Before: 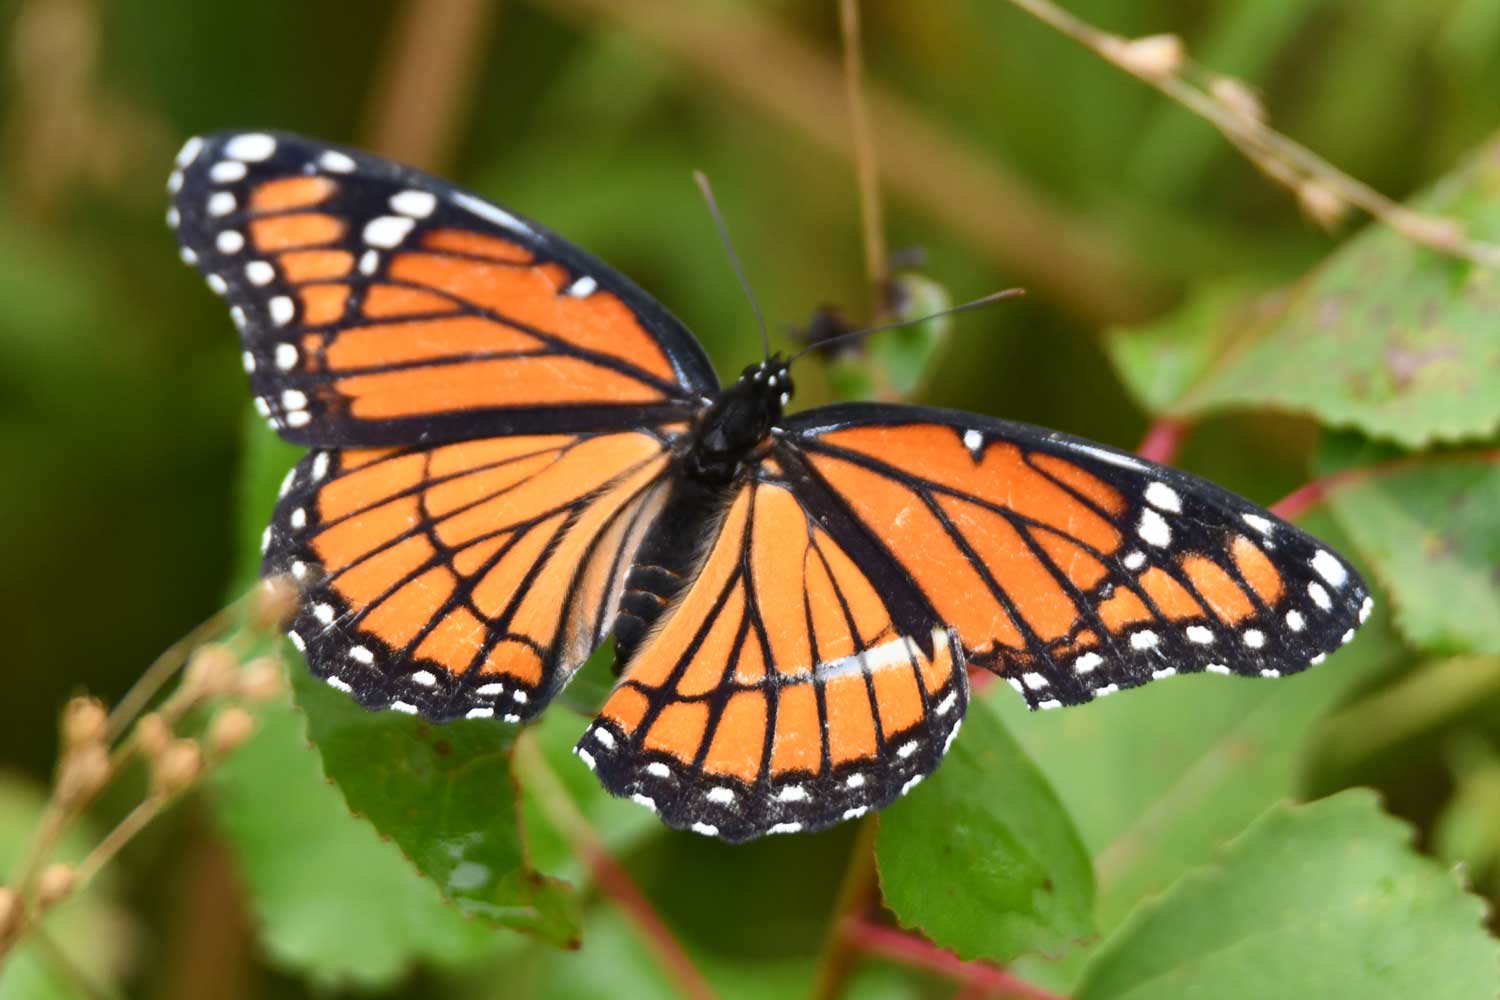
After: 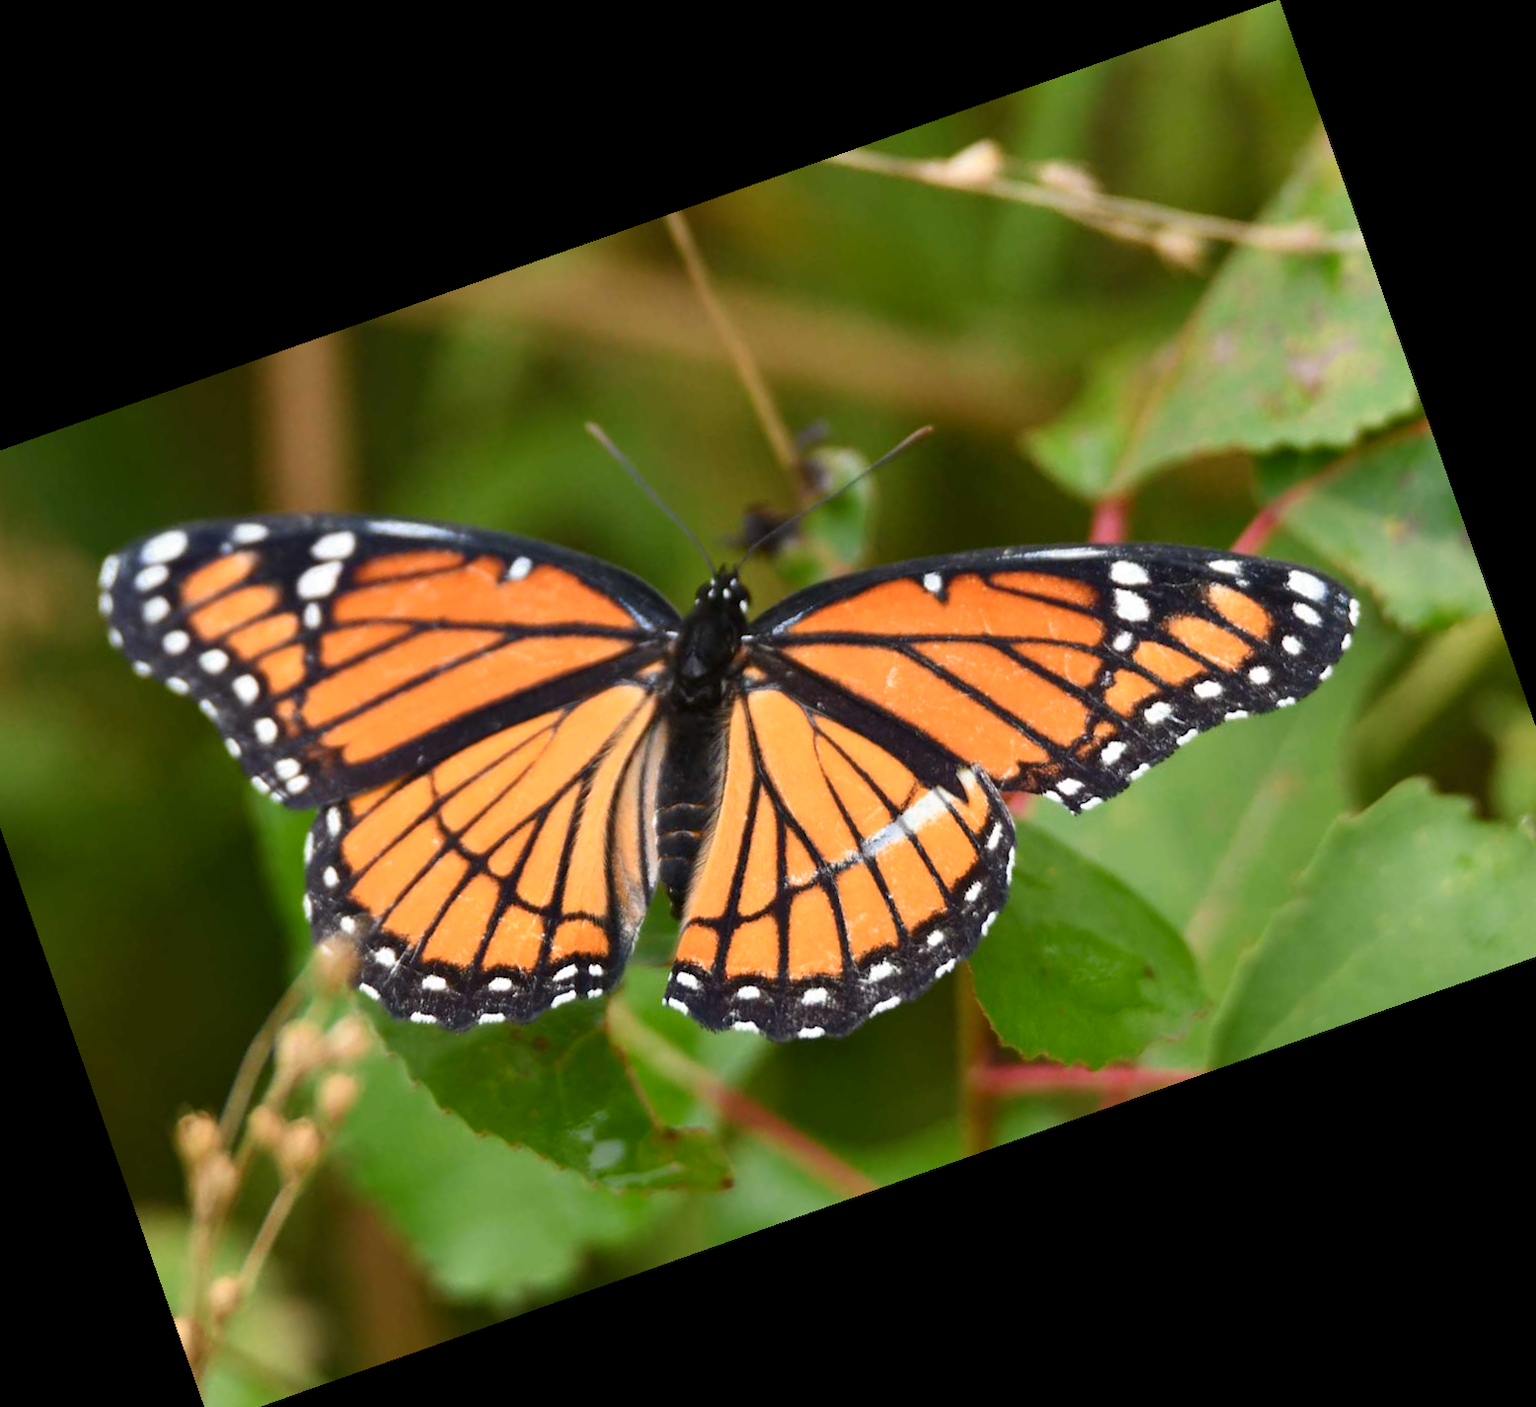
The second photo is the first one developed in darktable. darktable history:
crop and rotate: angle 19.43°, left 6.812%, right 4.125%, bottom 1.087%
color zones: curves: ch0 [(0.25, 0.5) (0.636, 0.25) (0.75, 0.5)]
